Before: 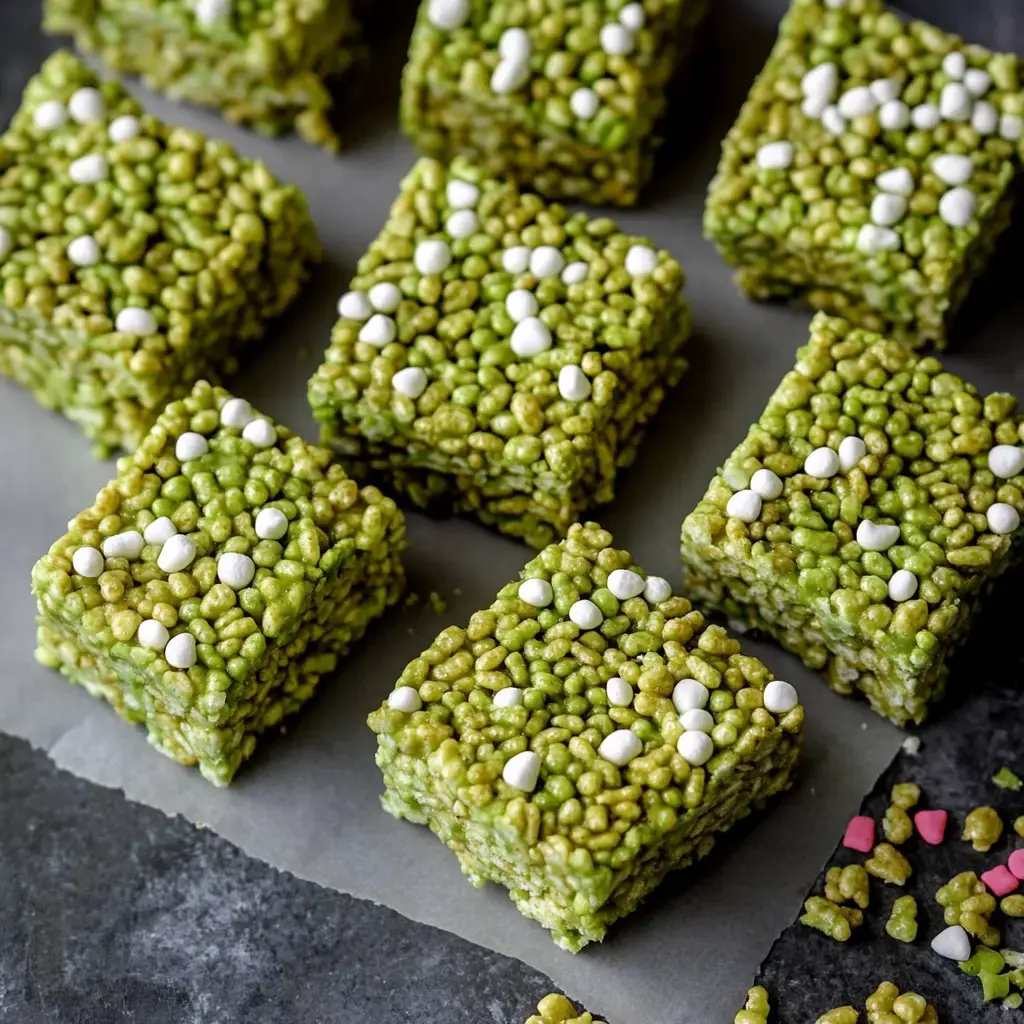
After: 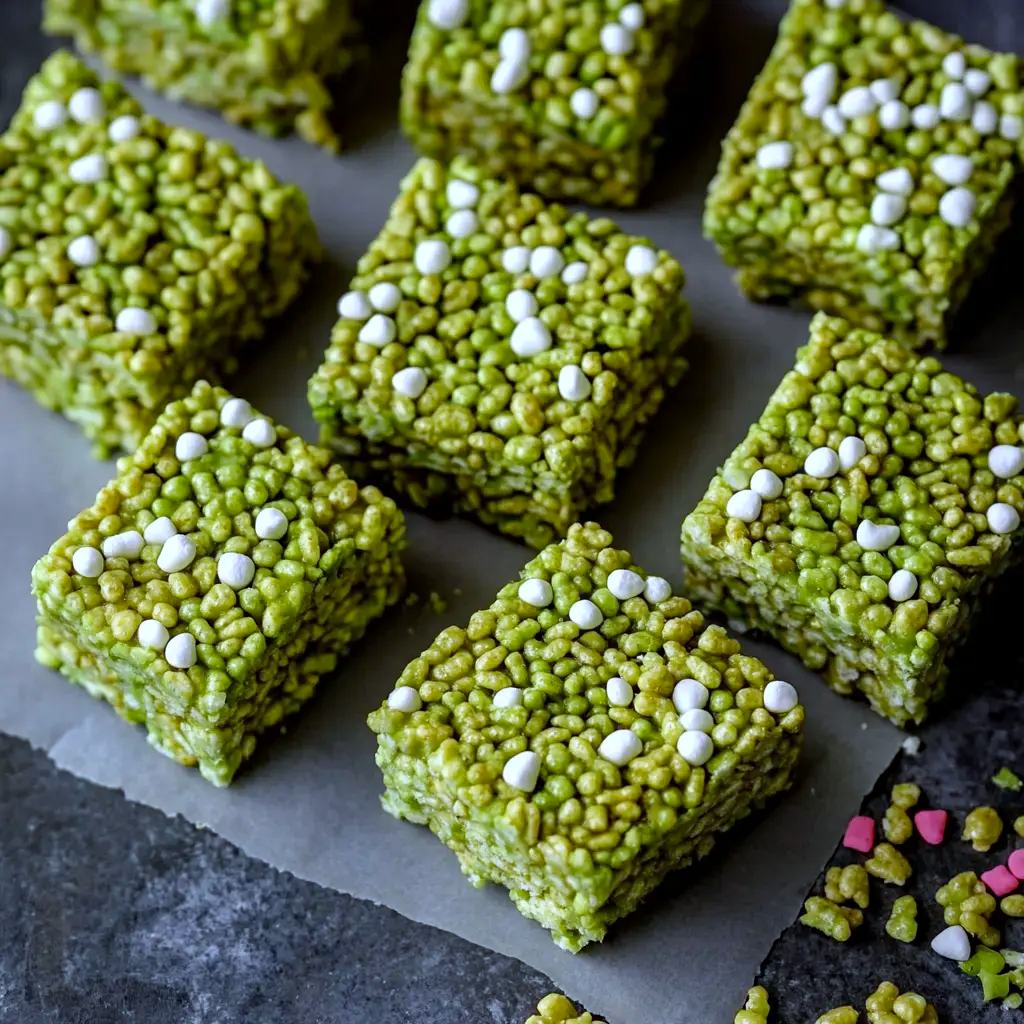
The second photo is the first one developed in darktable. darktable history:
haze removal: compatibility mode true, adaptive false
contrast brightness saturation: contrast 0.04, saturation 0.07
white balance: red 0.931, blue 1.11
